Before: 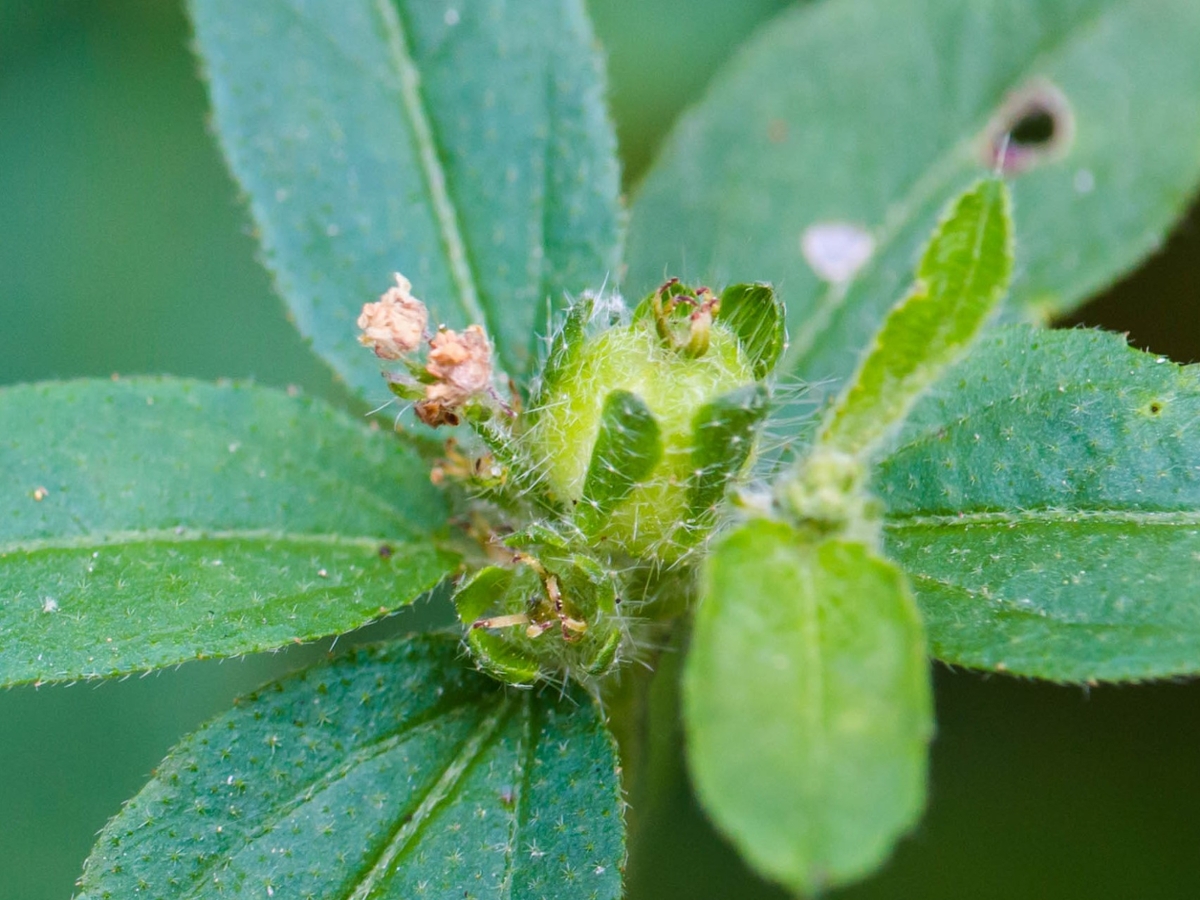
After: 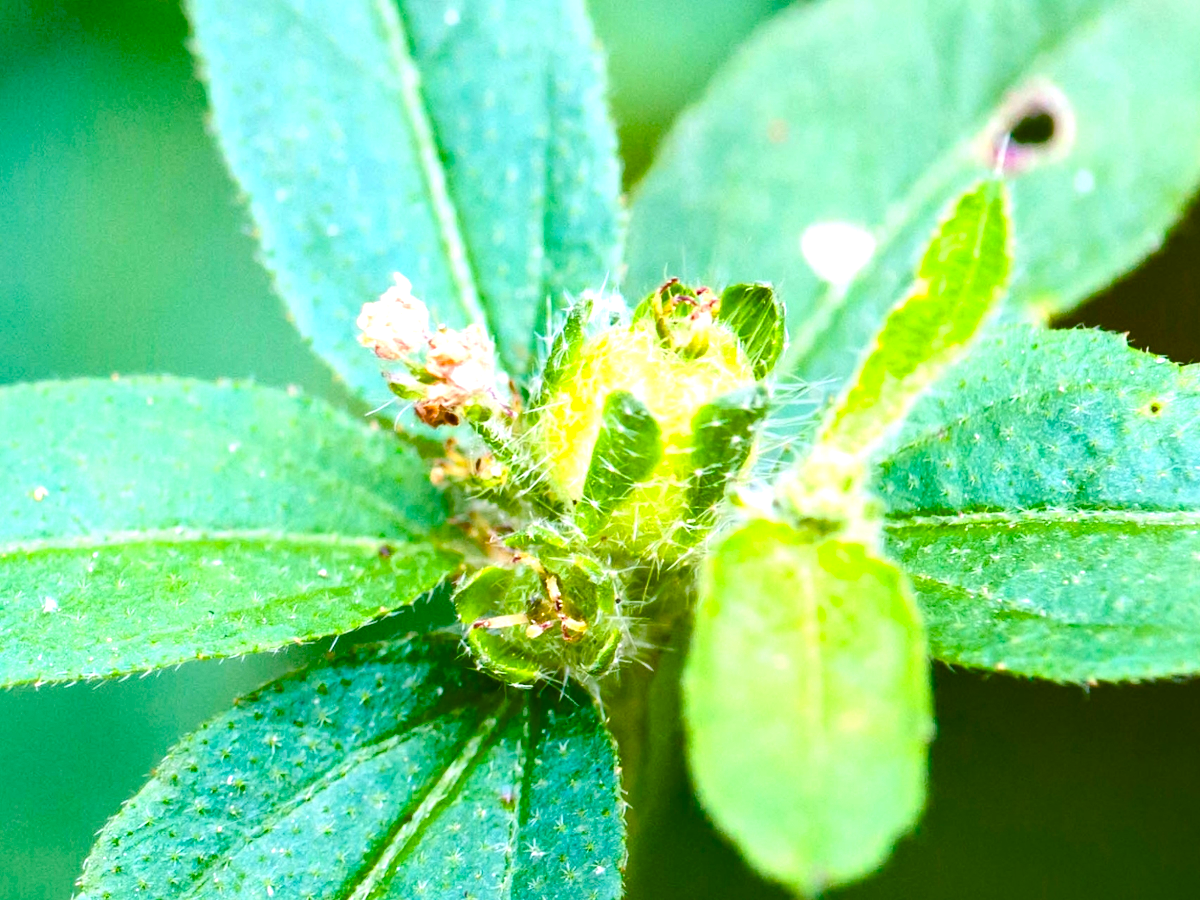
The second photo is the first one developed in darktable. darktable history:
exposure: black level correction 0, exposure 1.199 EV, compensate highlight preservation false
color balance rgb: linear chroma grading › global chroma 15.335%, perceptual saturation grading › global saturation 20%, perceptual saturation grading › highlights -24.88%, perceptual saturation grading › shadows 50.255%, global vibrance -1.371%, saturation formula JzAzBz (2021)
